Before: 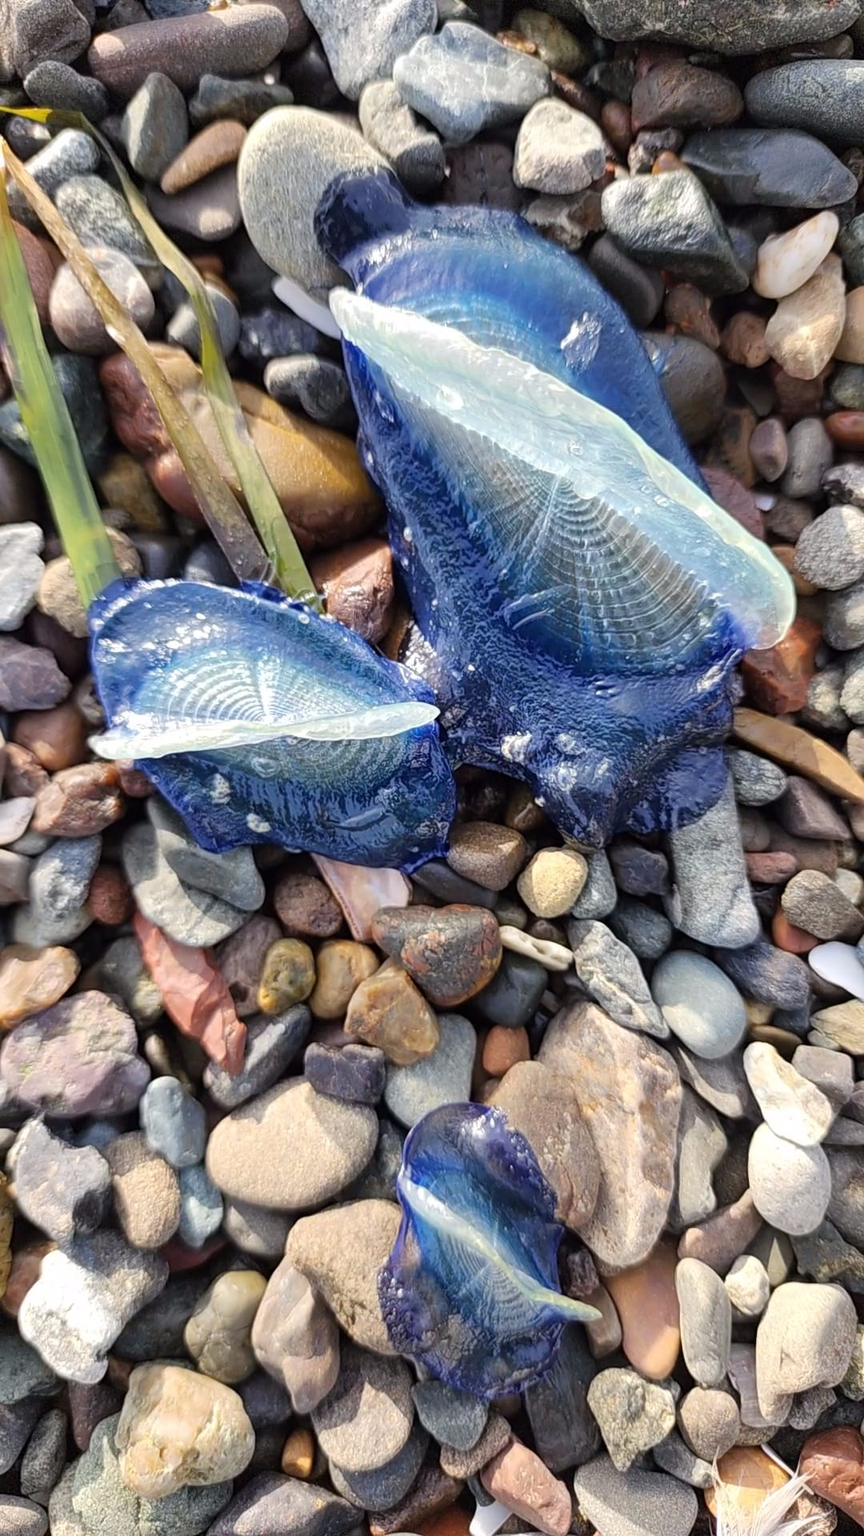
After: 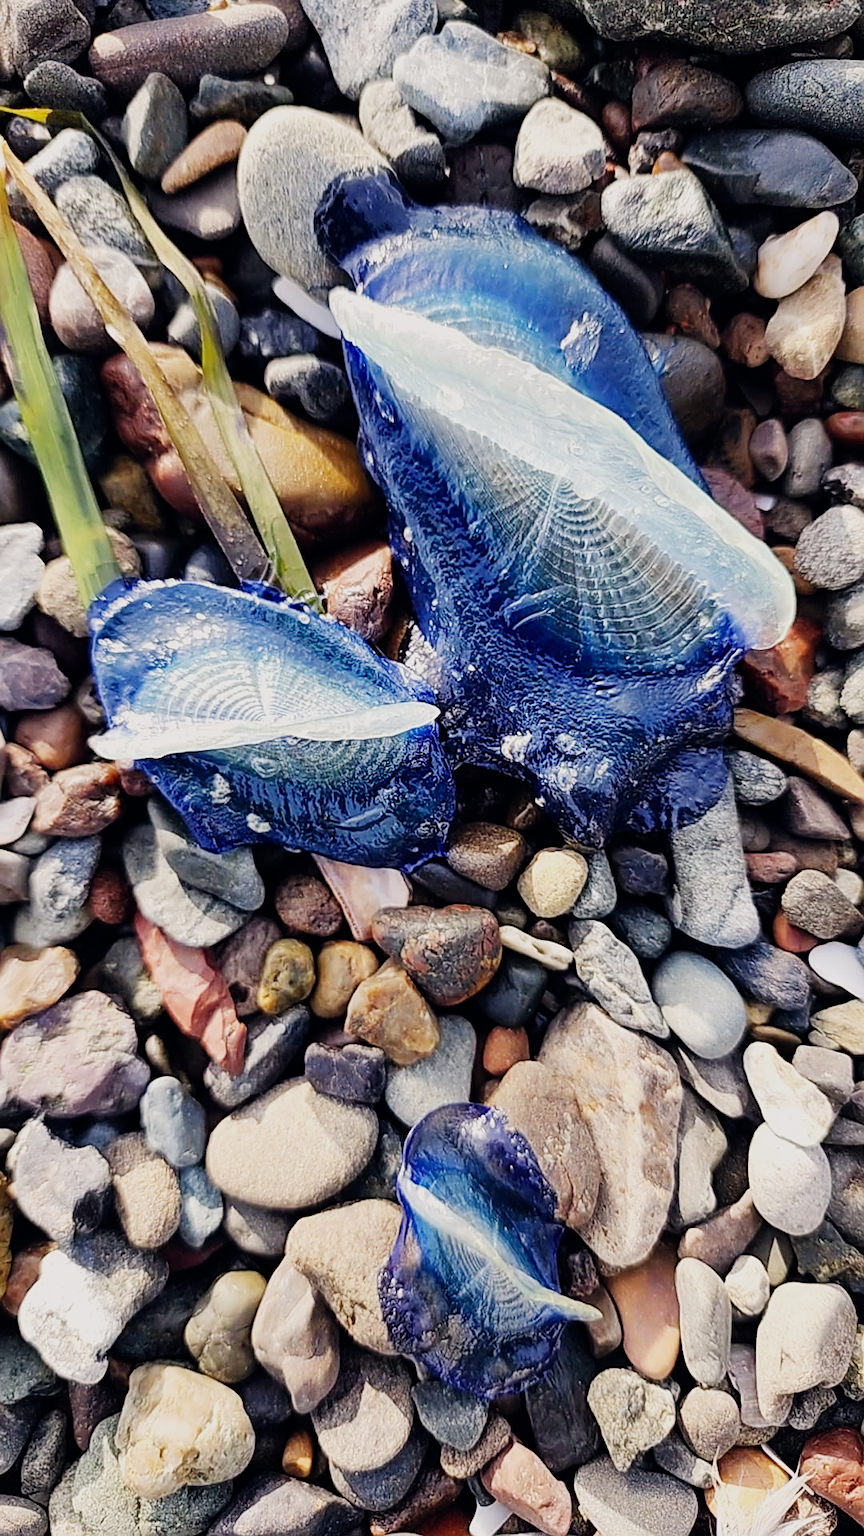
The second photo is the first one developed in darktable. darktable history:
color balance rgb: shadows lift › hue 87.51°, highlights gain › chroma 1.62%, highlights gain › hue 55.1°, global offset › chroma 0.1%, global offset › hue 253.66°, linear chroma grading › global chroma 0.5%
sharpen: on, module defaults
sigmoid: contrast 1.8, skew -0.2, preserve hue 0%, red attenuation 0.1, red rotation 0.035, green attenuation 0.1, green rotation -0.017, blue attenuation 0.15, blue rotation -0.052, base primaries Rec2020
